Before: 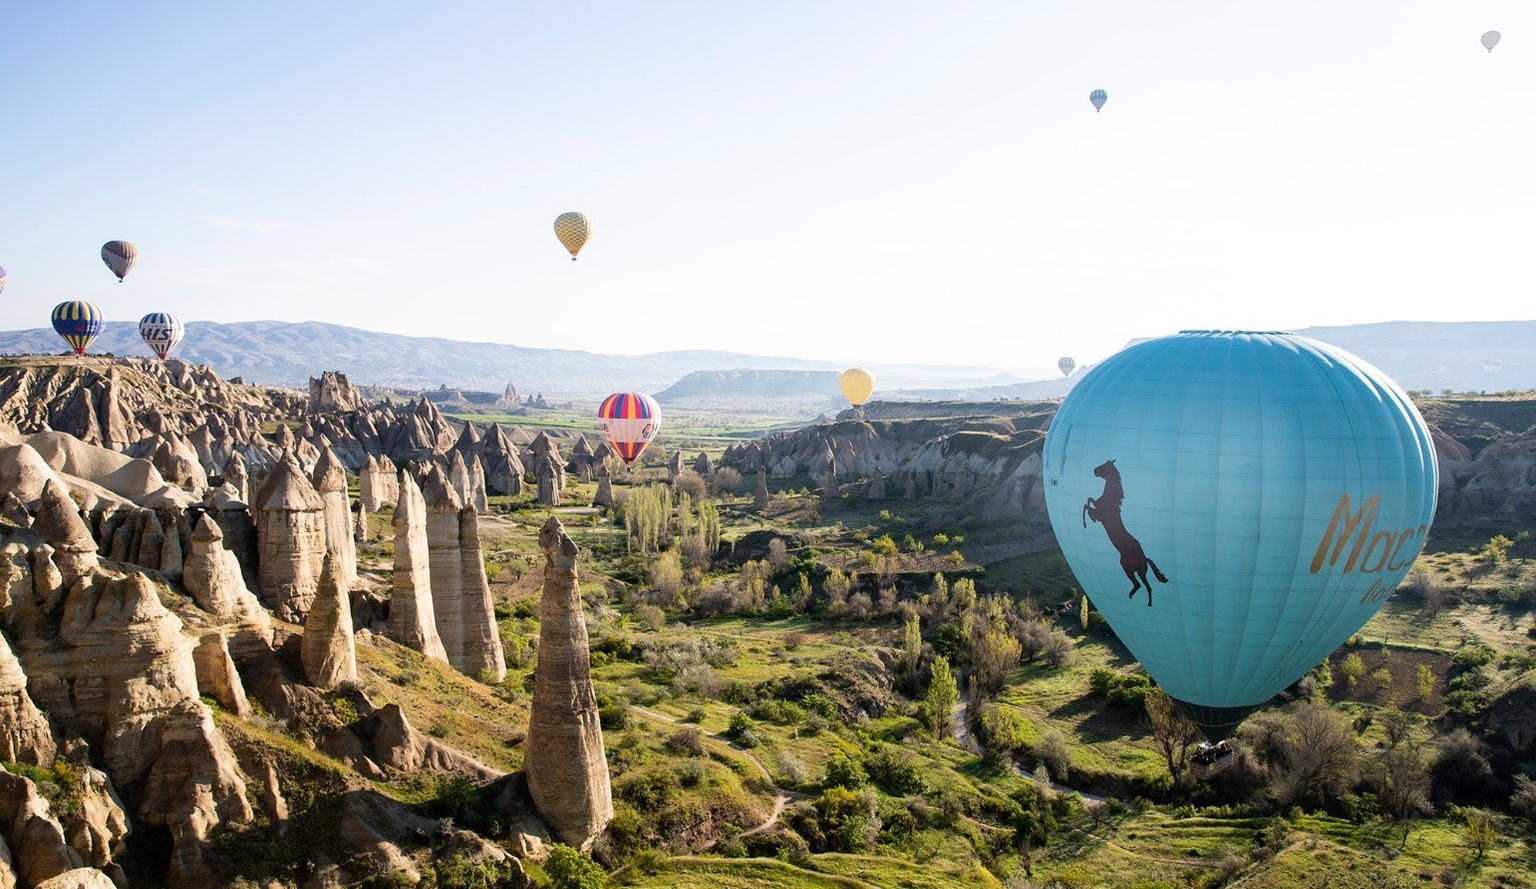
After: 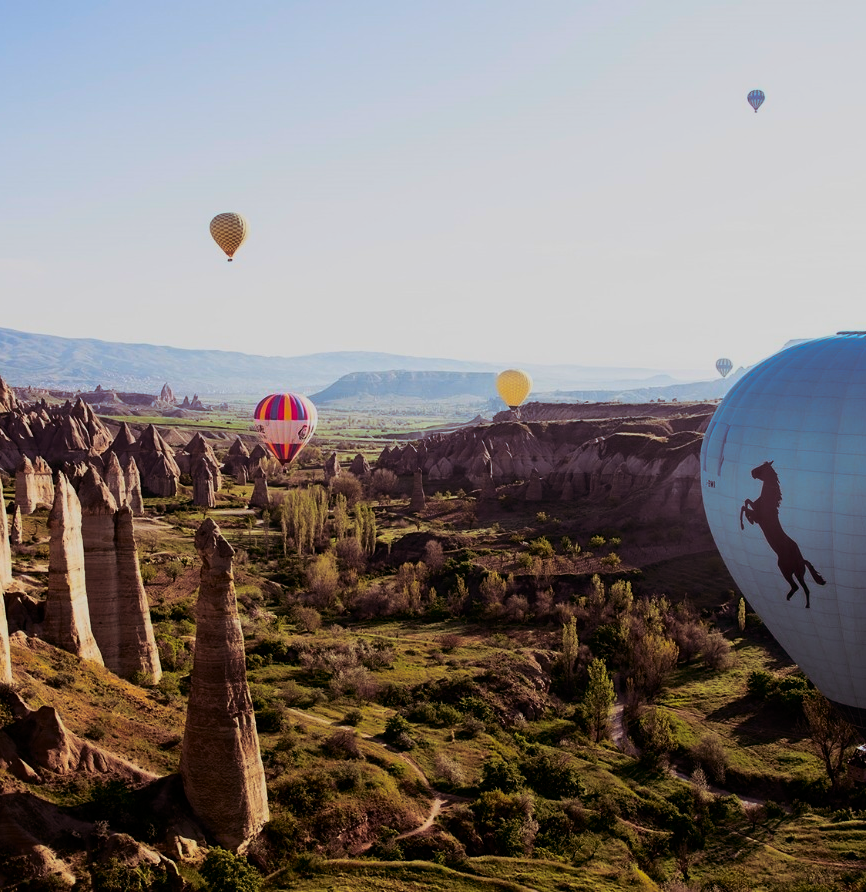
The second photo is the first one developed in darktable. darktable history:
contrast brightness saturation: contrast 0.26, brightness 0.02, saturation 0.87
split-toning: shadows › saturation 0.41, highlights › saturation 0, compress 33.55%
exposure: exposure -1 EV, compensate highlight preservation false
crop and rotate: left 22.516%, right 21.234%
